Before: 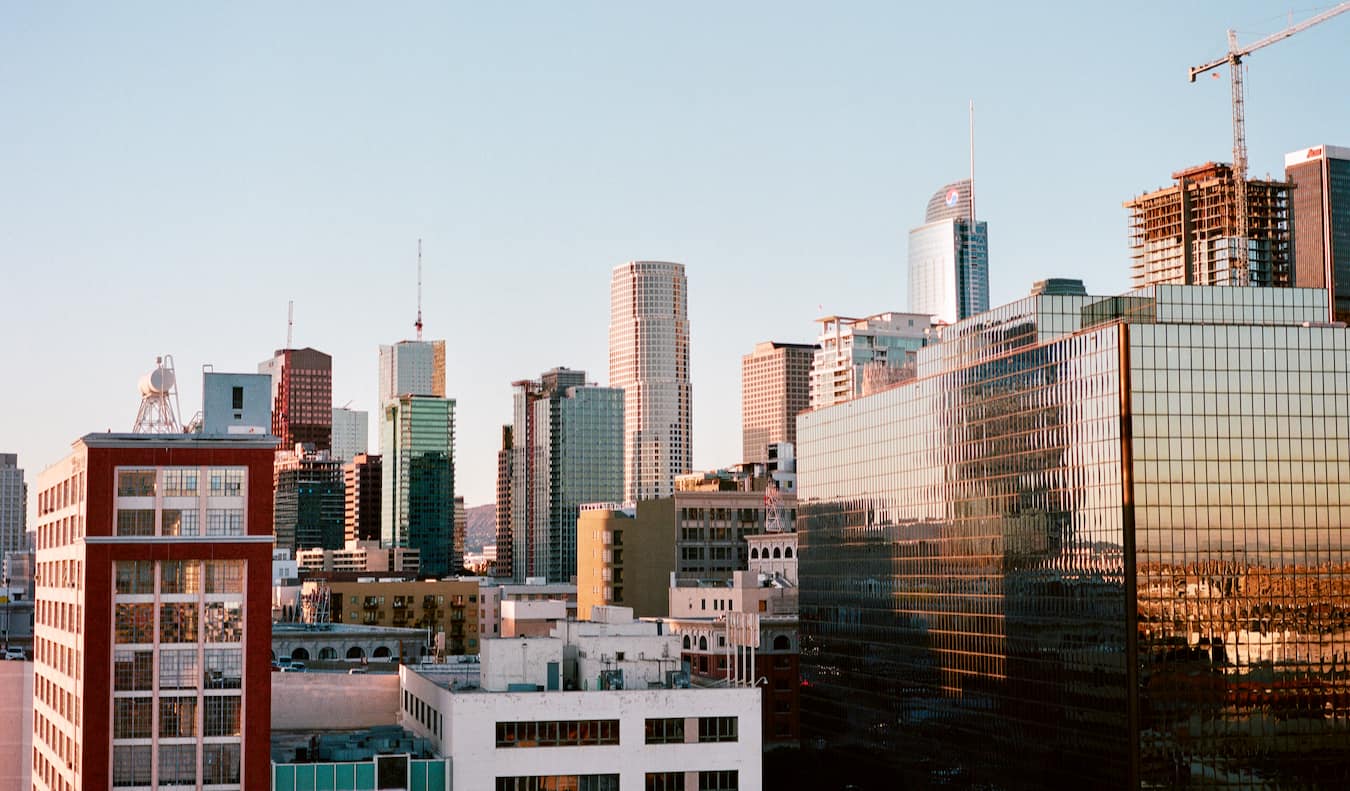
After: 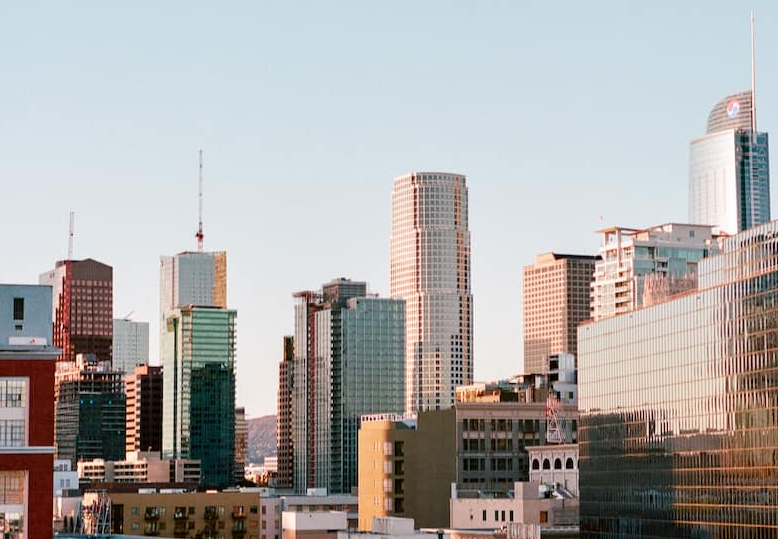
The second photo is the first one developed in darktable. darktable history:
crop: left 16.235%, top 11.324%, right 26.115%, bottom 20.534%
